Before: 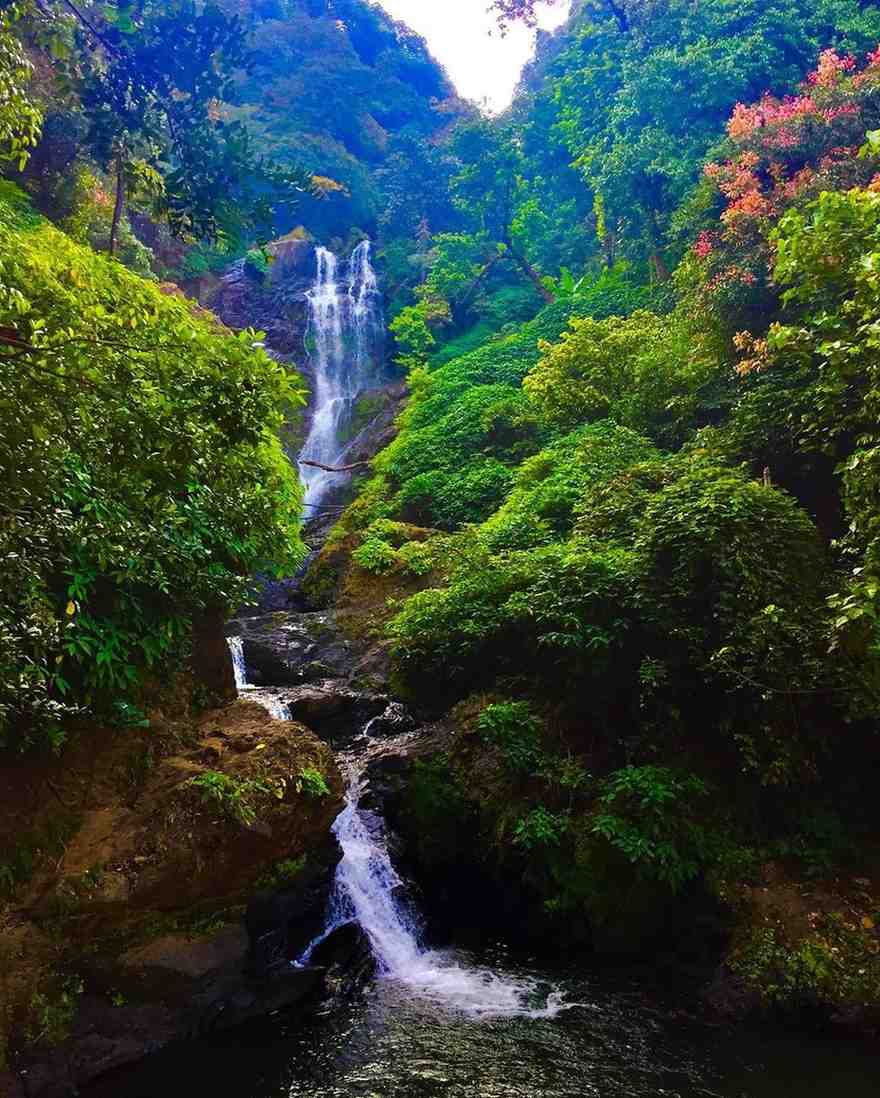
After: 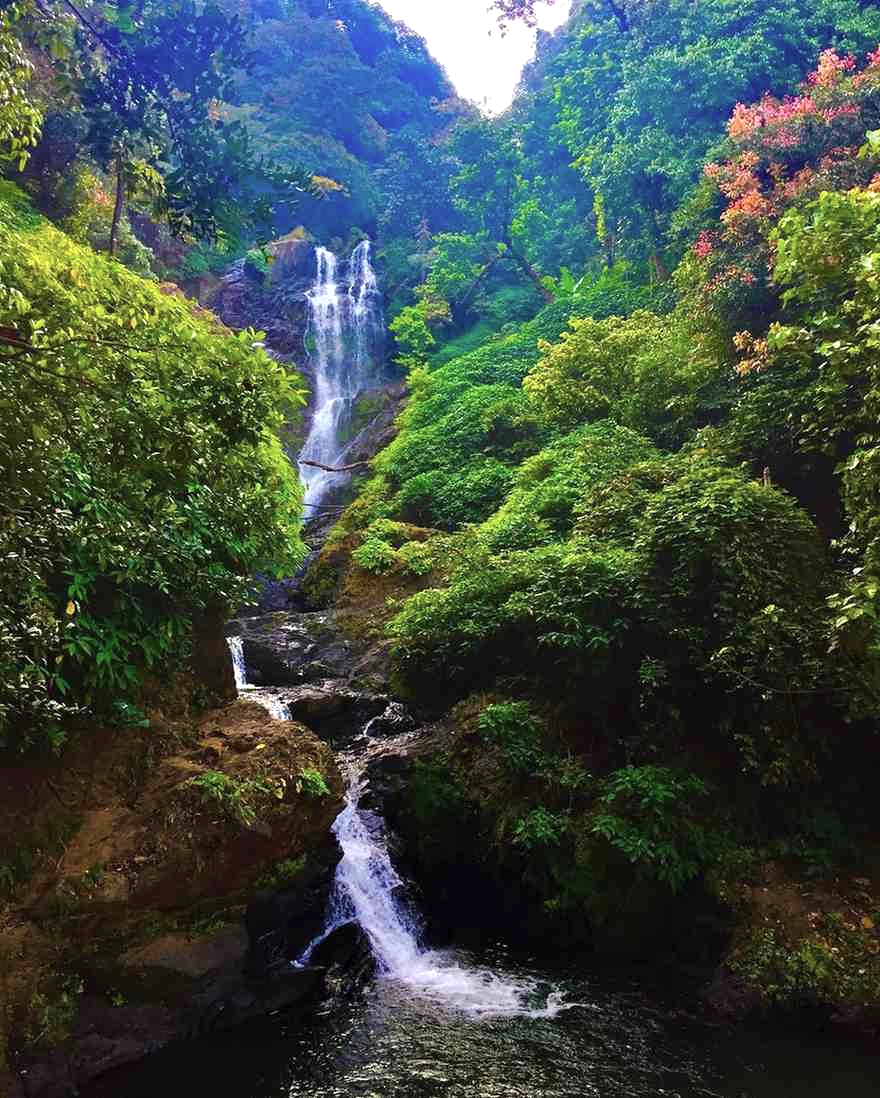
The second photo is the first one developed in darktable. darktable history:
exposure: black level correction 0, exposure 0.302 EV, compensate exposure bias true
color correction: highlights b* 0.015, saturation 0.837
